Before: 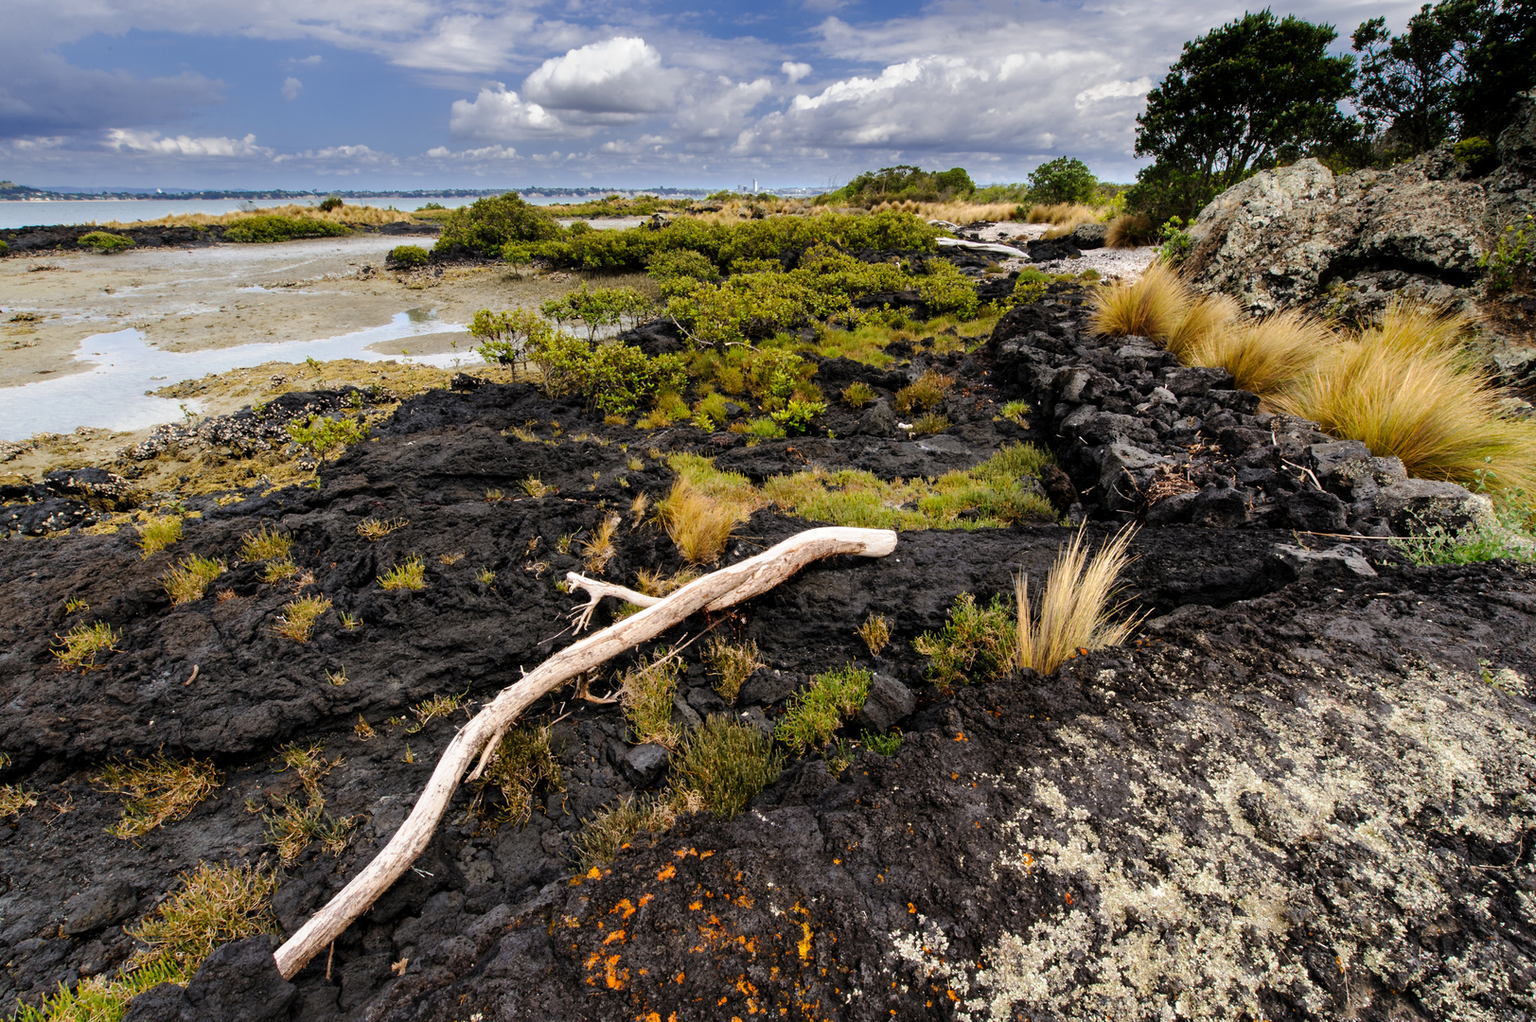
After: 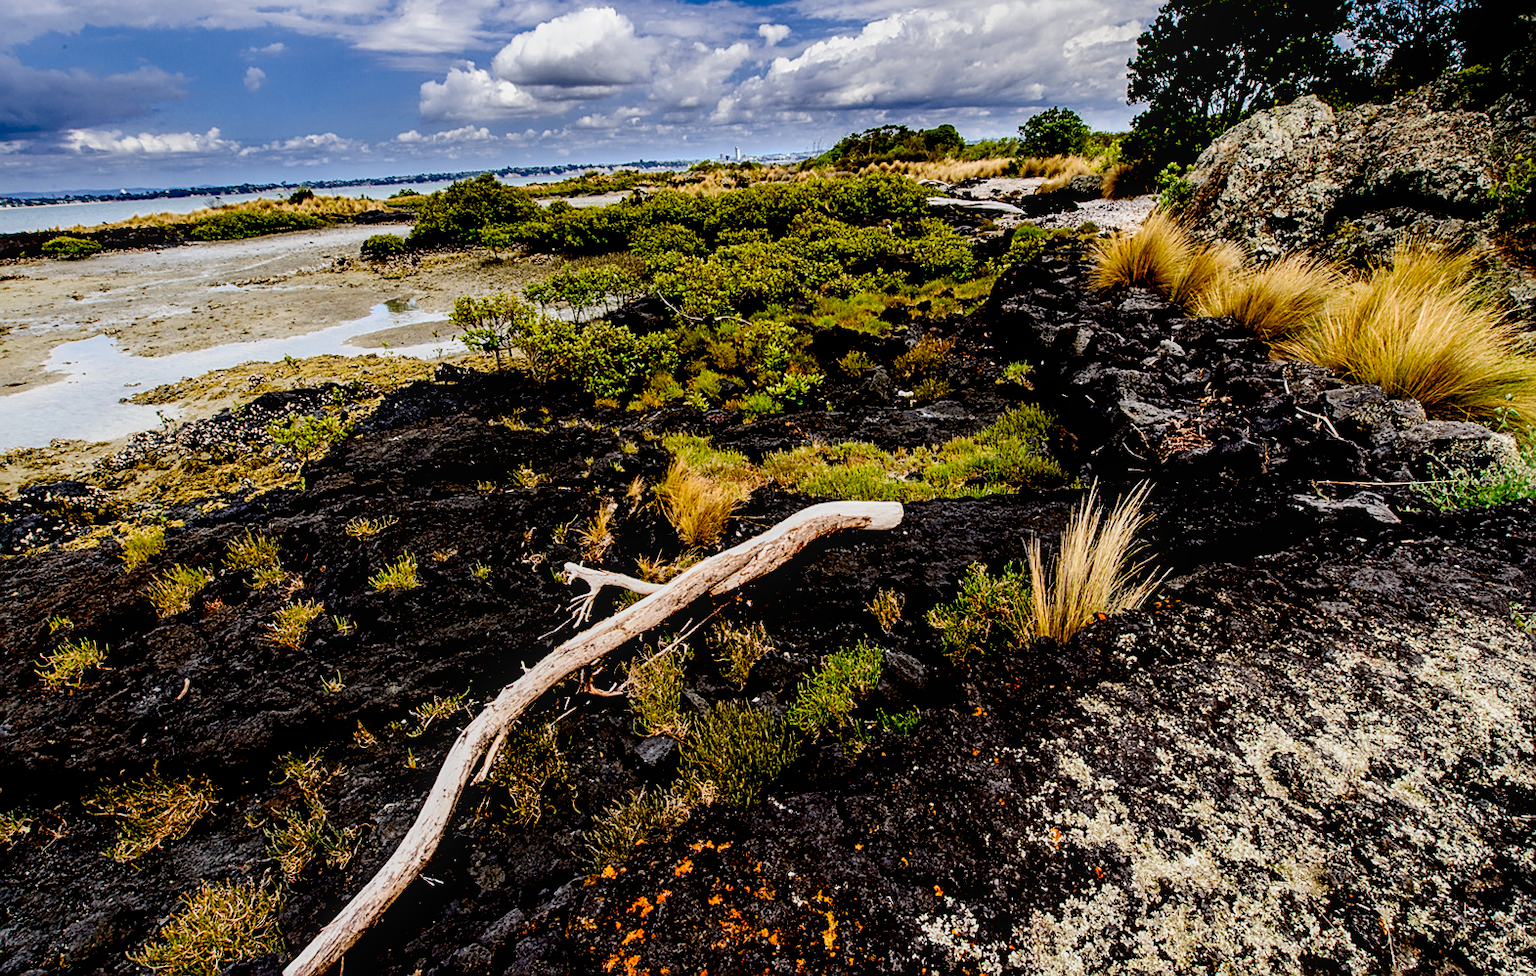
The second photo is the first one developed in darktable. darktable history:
contrast brightness saturation: contrast 0.19, brightness -0.24, saturation 0.11
sharpen: on, module defaults
rotate and perspective: rotation -3°, crop left 0.031, crop right 0.968, crop top 0.07, crop bottom 0.93
filmic rgb: middle gray luminance 18.42%, black relative exposure -9 EV, white relative exposure 3.75 EV, threshold 6 EV, target black luminance 0%, hardness 4.85, latitude 67.35%, contrast 0.955, highlights saturation mix 20%, shadows ↔ highlights balance 21.36%, add noise in highlights 0, preserve chrominance luminance Y, color science v3 (2019), use custom middle-gray values true, iterations of high-quality reconstruction 0, contrast in highlights soft, enable highlight reconstruction true
exposure: black level correction 0.04, exposure 0.5 EV, compensate highlight preservation false
local contrast: on, module defaults
tone equalizer: on, module defaults
